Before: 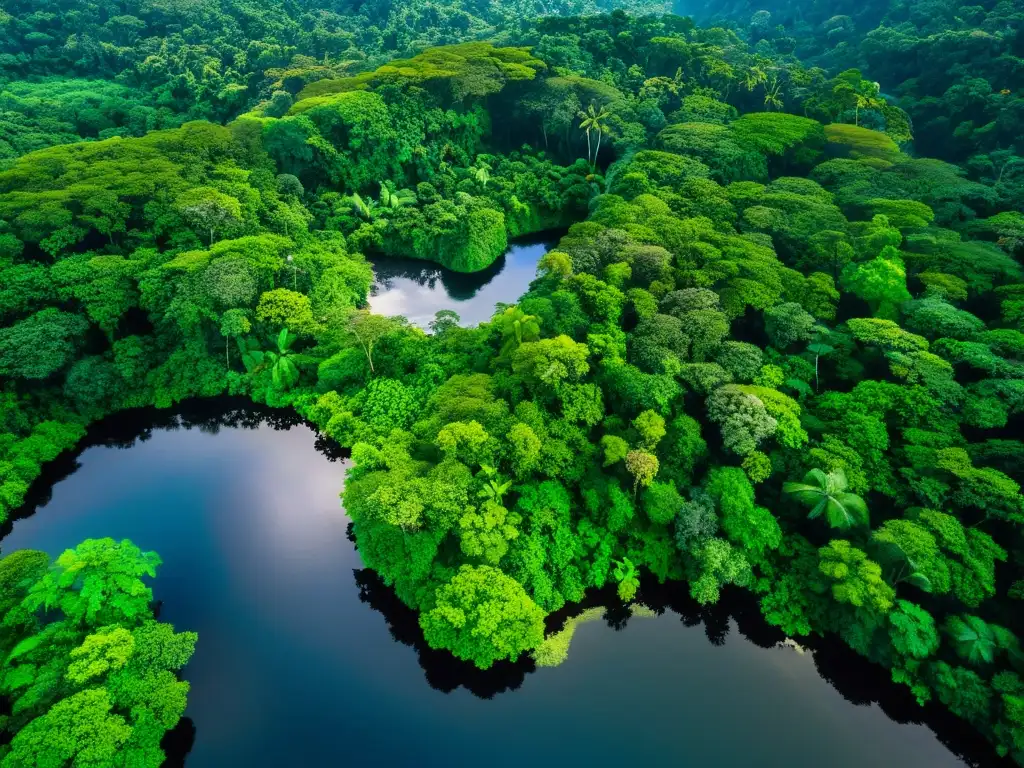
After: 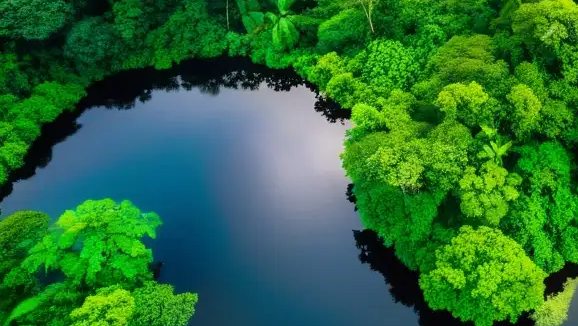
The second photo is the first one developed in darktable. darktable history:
crop: top 44.243%, right 43.526%, bottom 13.226%
tone equalizer: smoothing diameter 24.78%, edges refinement/feathering 12.27, preserve details guided filter
